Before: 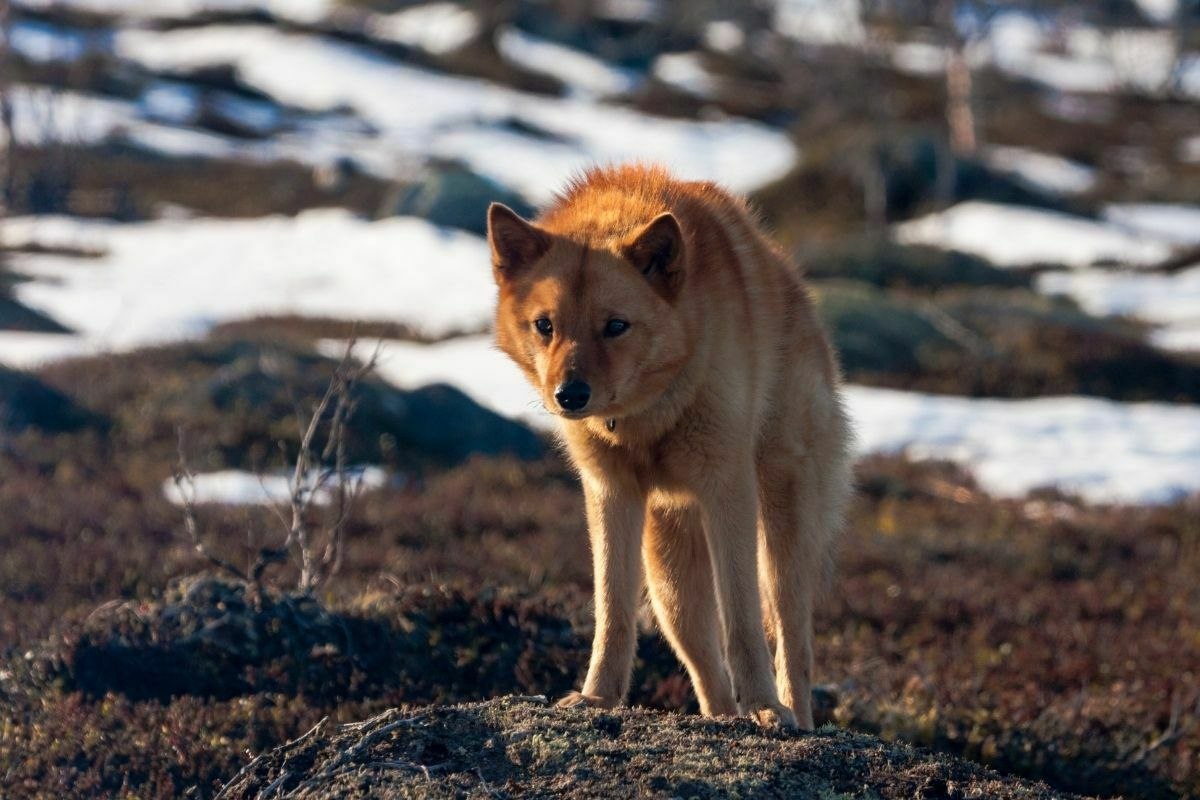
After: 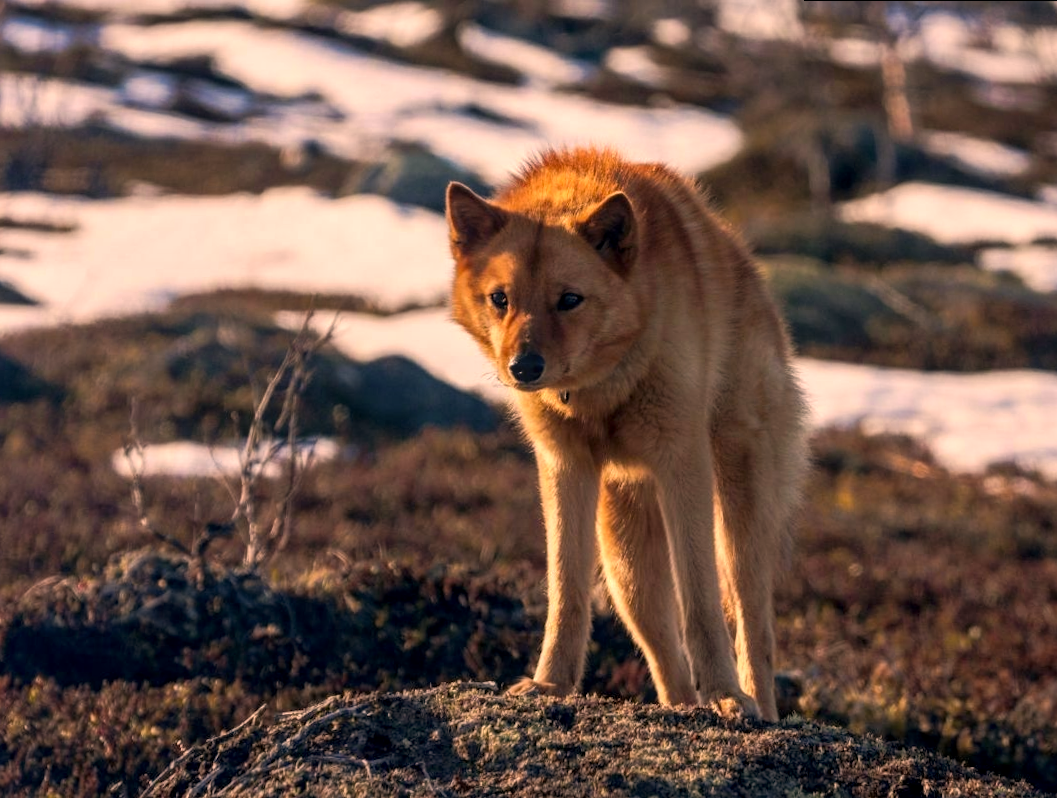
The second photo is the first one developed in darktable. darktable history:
color correction: highlights a* 17.88, highlights b* 18.79
crop and rotate: right 5.167%
local contrast: on, module defaults
rotate and perspective: rotation 0.215°, lens shift (vertical) -0.139, crop left 0.069, crop right 0.939, crop top 0.002, crop bottom 0.996
